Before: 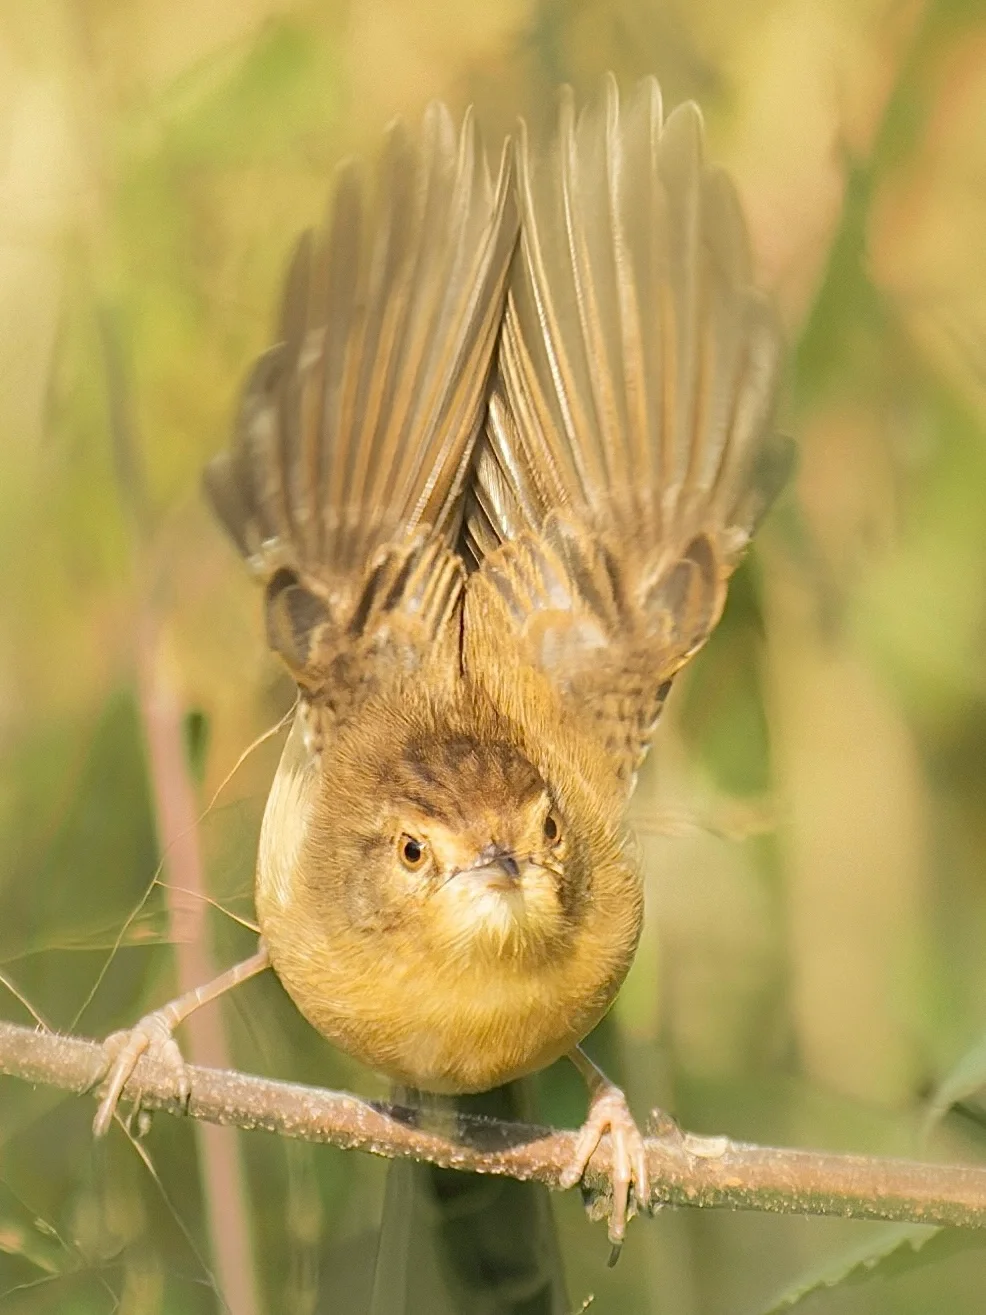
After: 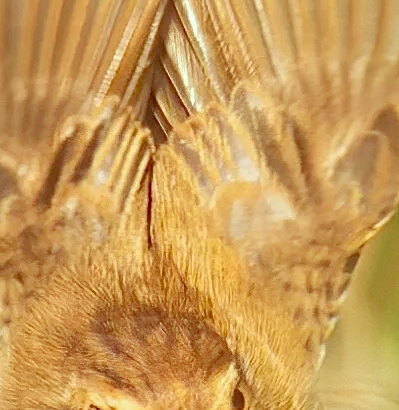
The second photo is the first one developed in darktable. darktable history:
shadows and highlights: radius 125.09, shadows 21.11, highlights -22.88, low approximation 0.01
tone equalizer: -7 EV 0.152 EV, -6 EV 0.639 EV, -5 EV 1.16 EV, -4 EV 1.31 EV, -3 EV 1.14 EV, -2 EV 0.6 EV, -1 EV 0.15 EV
color correction: highlights a* -7.13, highlights b* -0.167, shadows a* 20.88, shadows b* 11.01
crop: left 31.671%, top 32.583%, right 27.785%, bottom 36.19%
